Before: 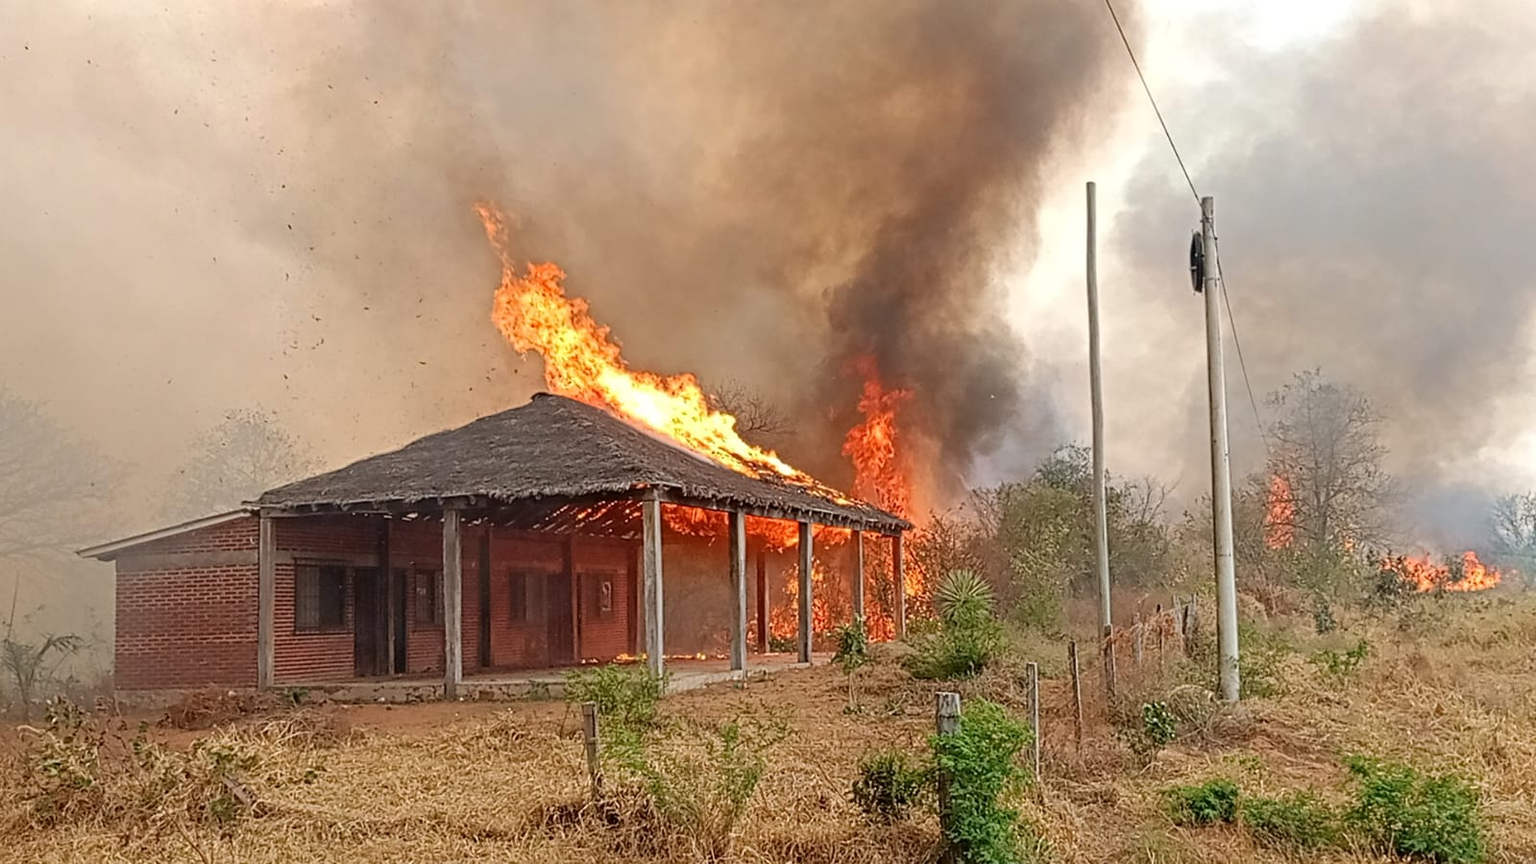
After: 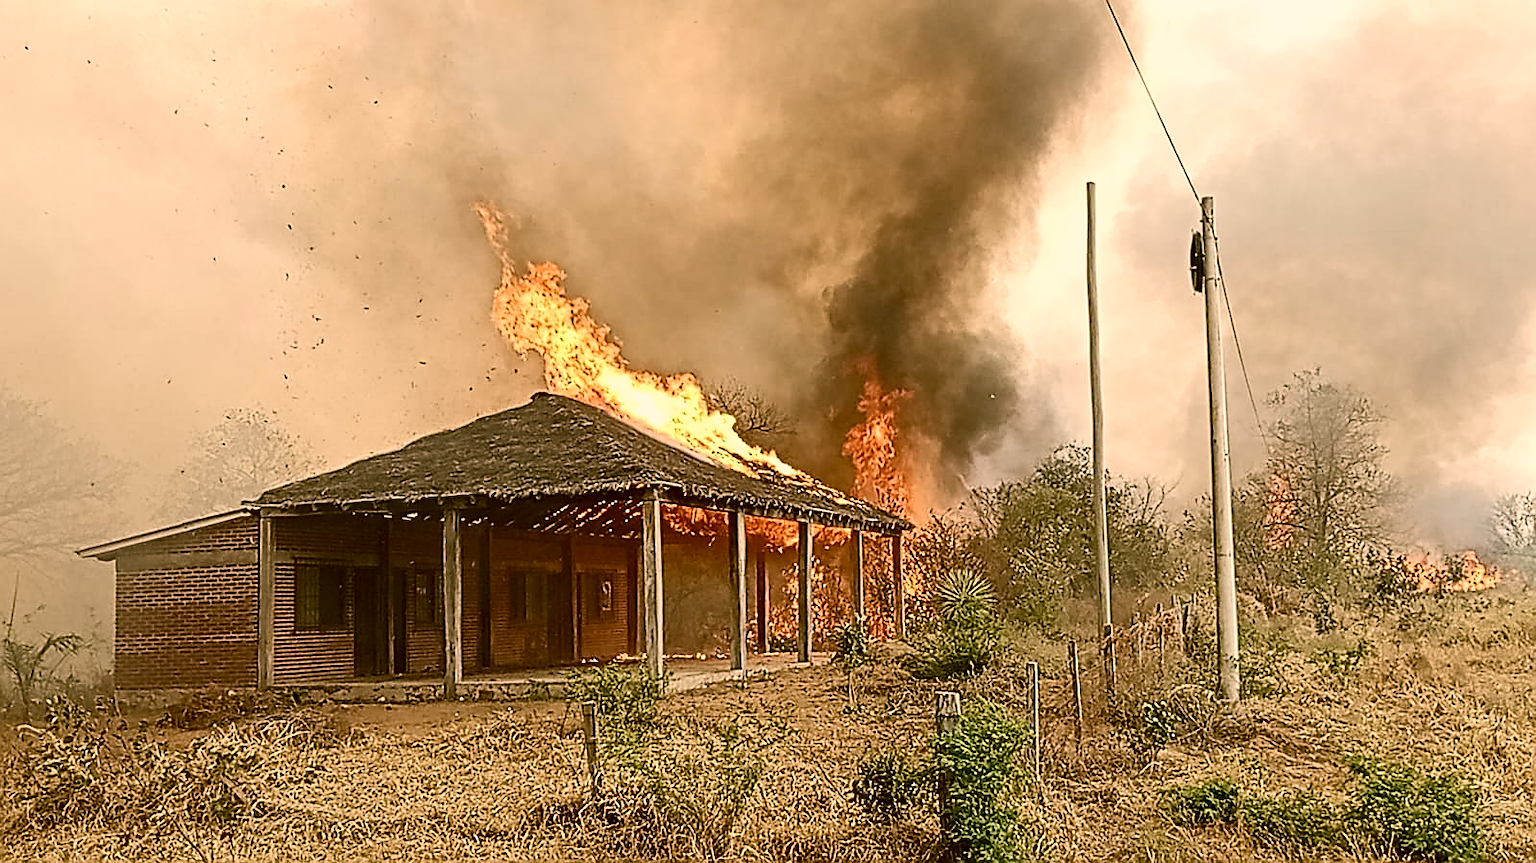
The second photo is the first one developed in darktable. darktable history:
sharpen: radius 1.41, amount 1.237, threshold 0.63
tone equalizer: on, module defaults
contrast brightness saturation: contrast 0.25, saturation -0.312
color correction: highlights a* 8.85, highlights b* 15.22, shadows a* -0.574, shadows b* 25.82
